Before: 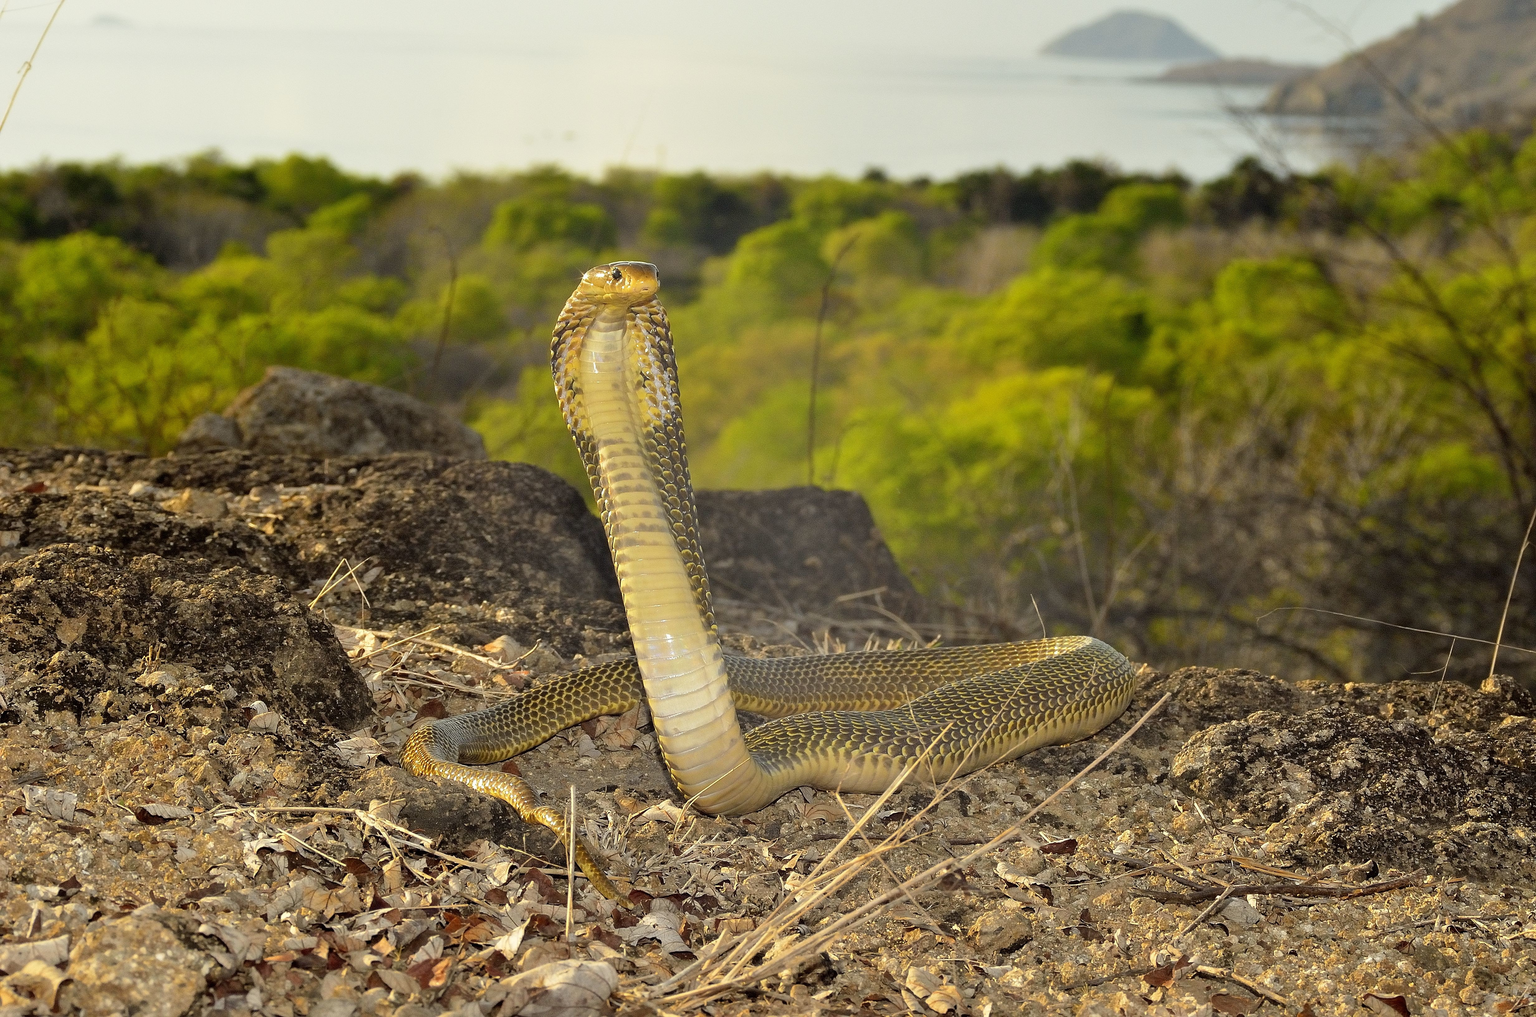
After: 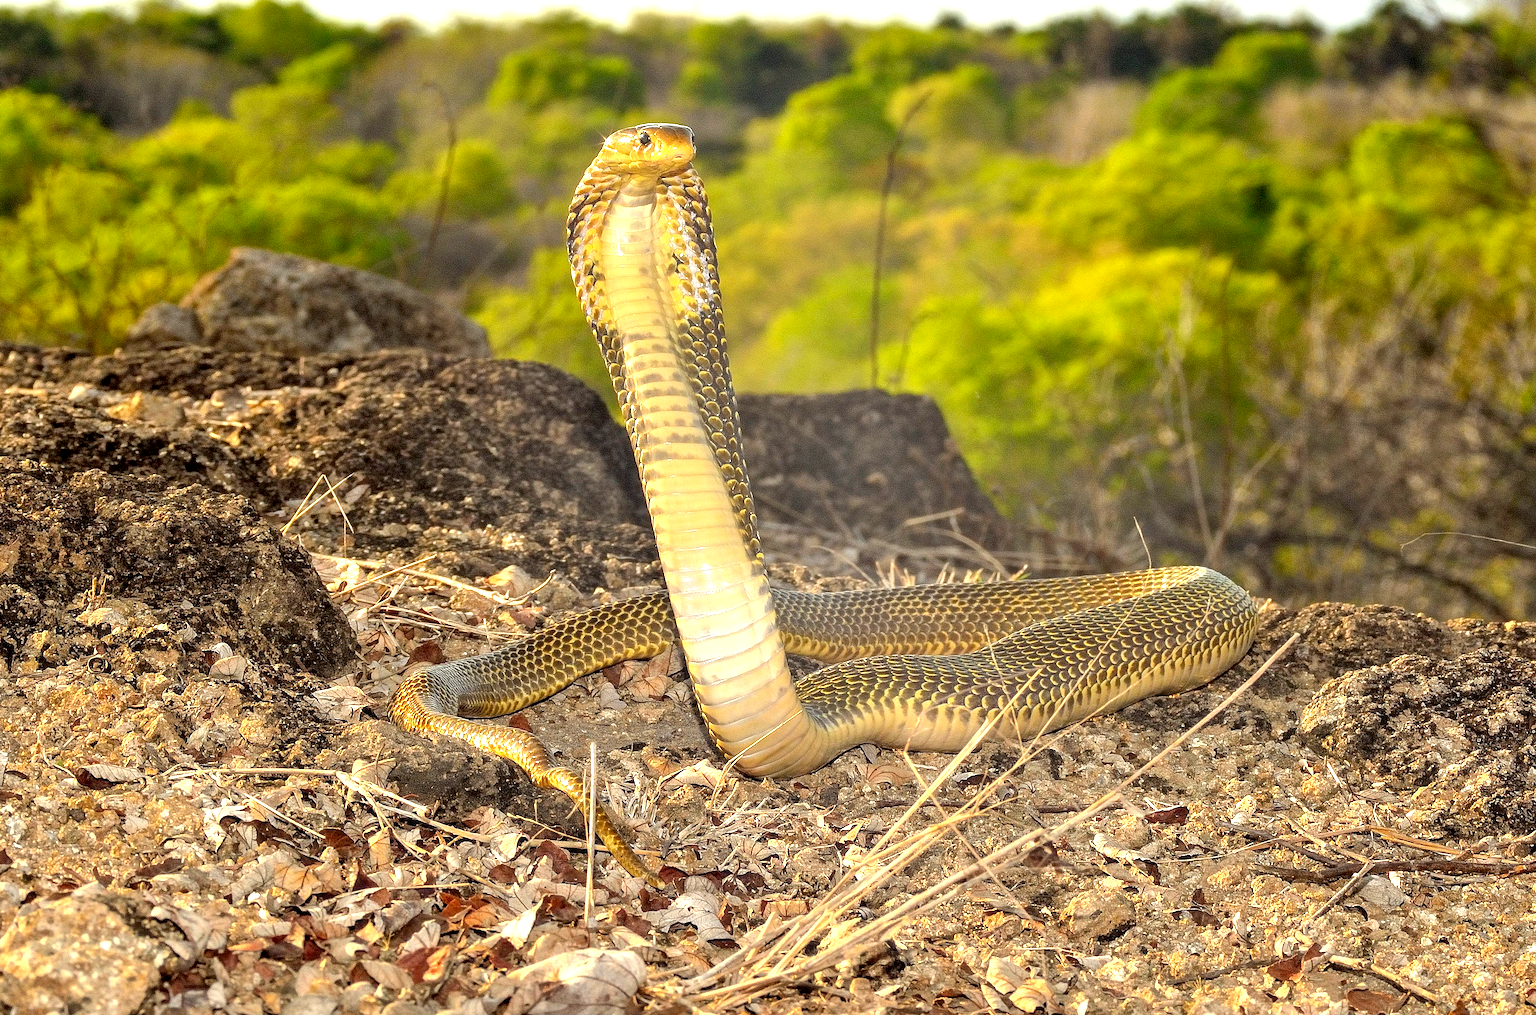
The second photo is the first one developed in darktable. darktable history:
exposure: exposure 0.735 EV, compensate highlight preservation false
local contrast: detail 130%
crop and rotate: left 4.629%, top 15.456%, right 10.708%
